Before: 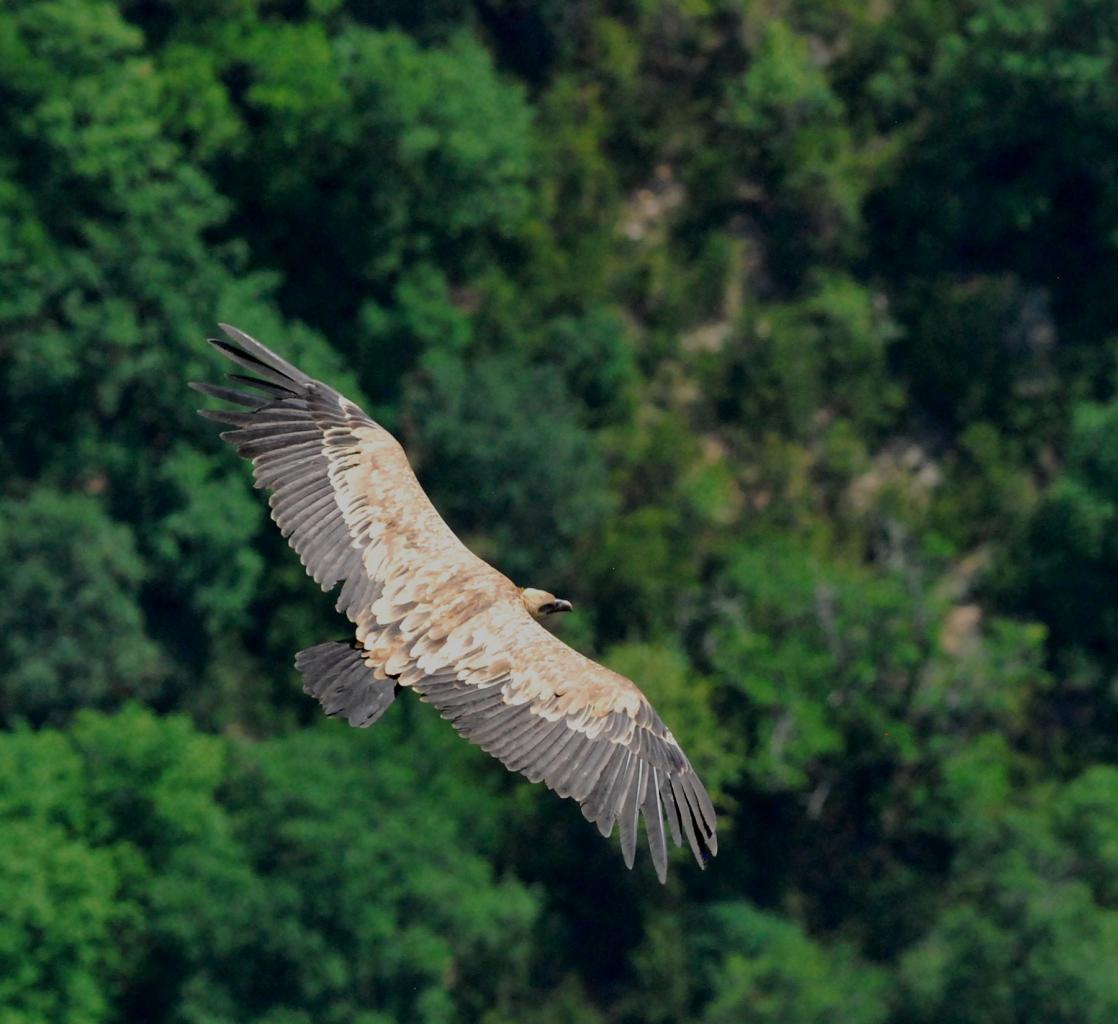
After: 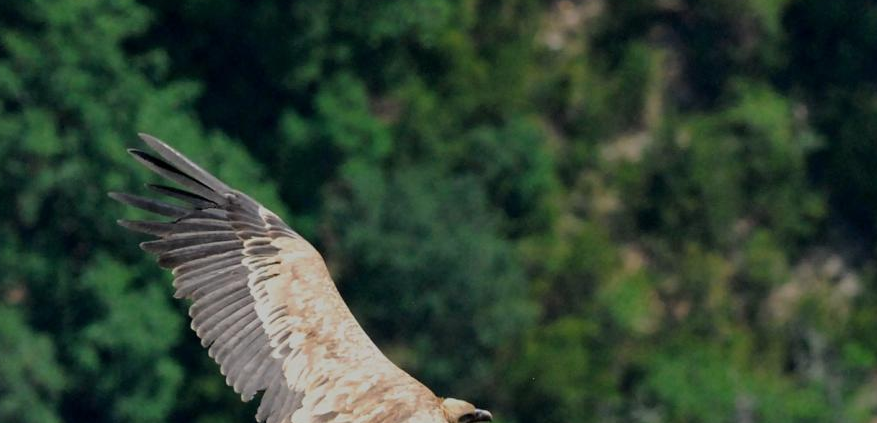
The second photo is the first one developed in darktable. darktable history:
contrast brightness saturation: saturation -0.052
crop: left 7.204%, top 18.652%, right 14.264%, bottom 39.983%
